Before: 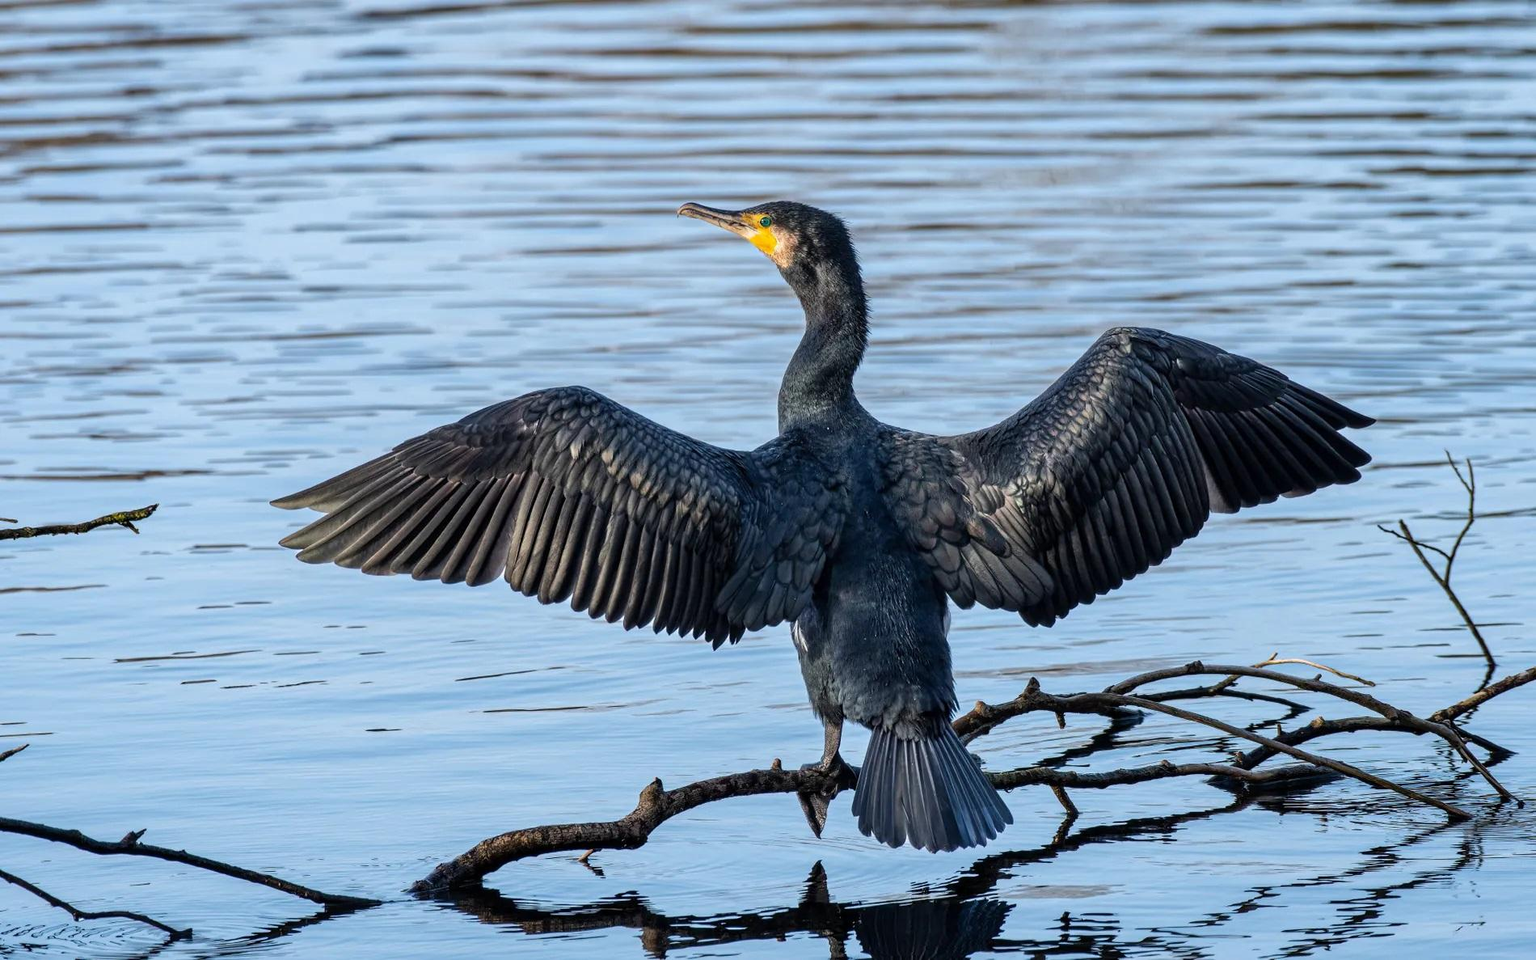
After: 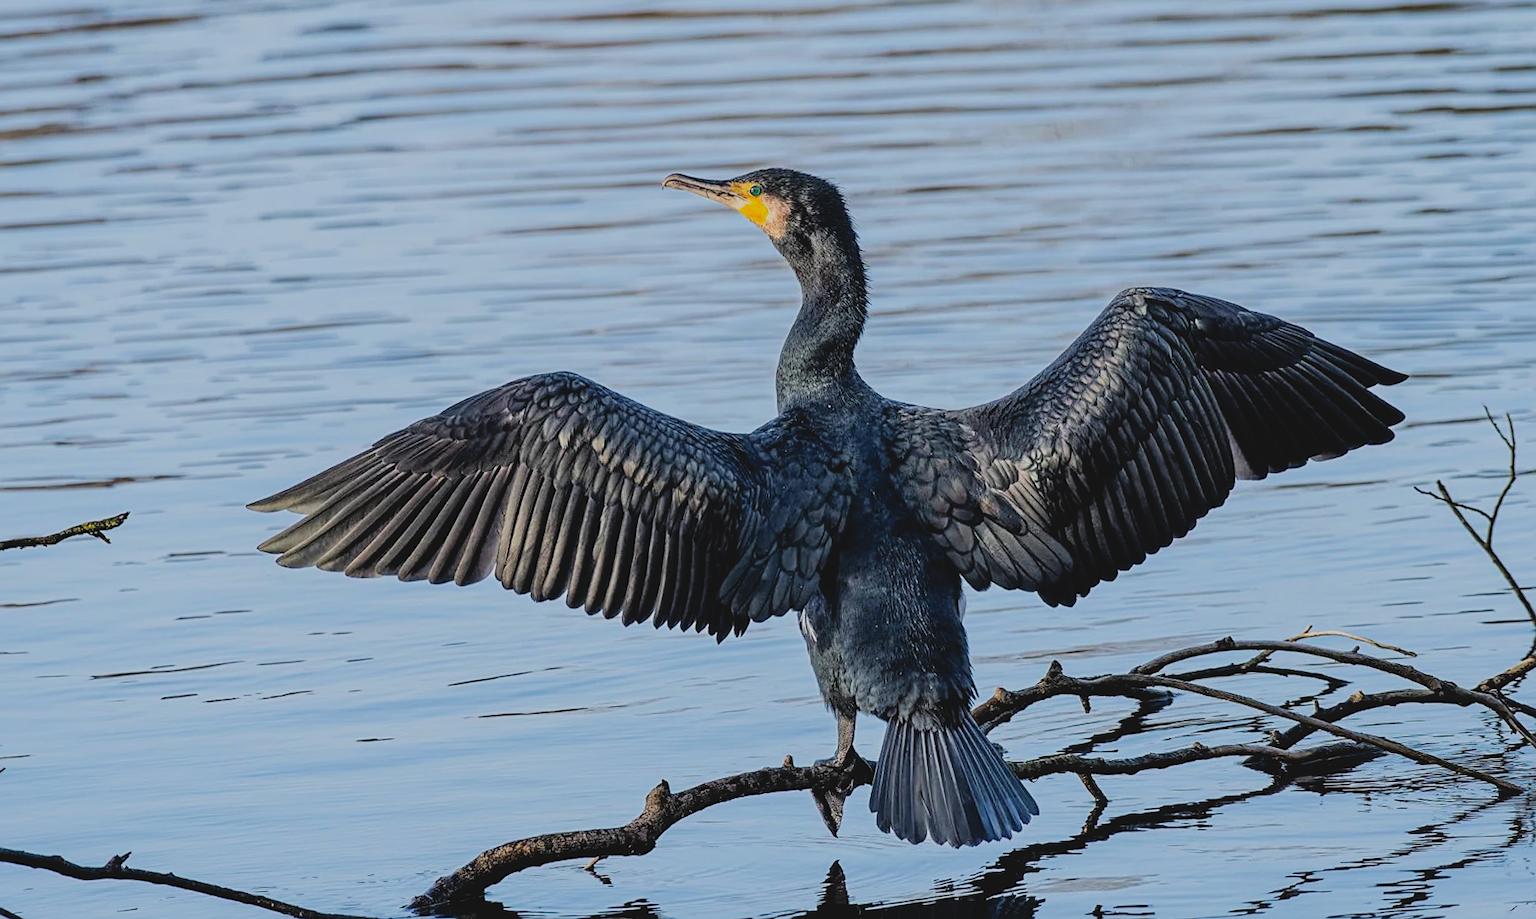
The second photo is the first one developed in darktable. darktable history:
rotate and perspective: rotation -2.12°, lens shift (vertical) 0.009, lens shift (horizontal) -0.008, automatic cropping original format, crop left 0.036, crop right 0.964, crop top 0.05, crop bottom 0.959
contrast brightness saturation: contrast -0.1, brightness 0.05, saturation 0.08
sharpen: on, module defaults
crop and rotate: top 2.479%, bottom 3.018%
filmic rgb: black relative exposure -7.32 EV, white relative exposure 5.09 EV, hardness 3.2
